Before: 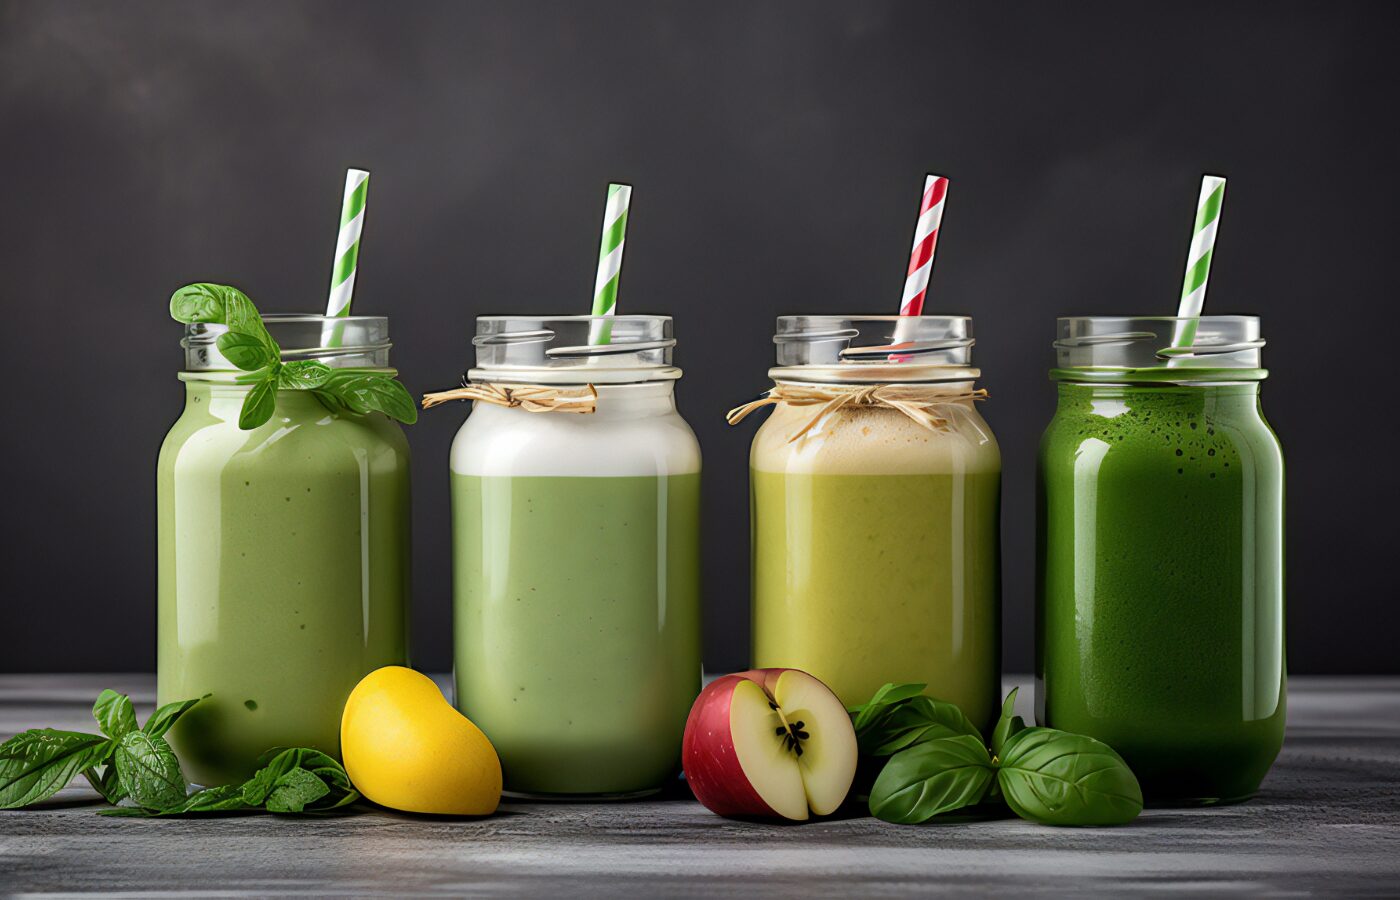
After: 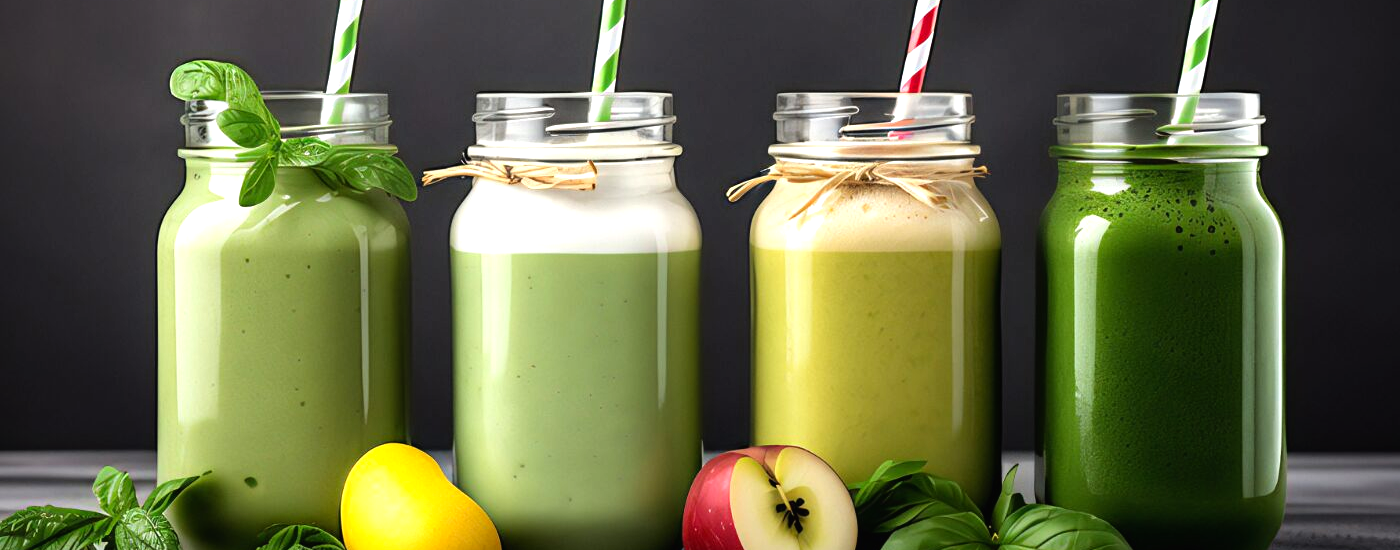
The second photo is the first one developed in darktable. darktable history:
tone equalizer: -8 EV -0.756 EV, -7 EV -0.699 EV, -6 EV -0.606 EV, -5 EV -0.404 EV, -3 EV 0.369 EV, -2 EV 0.6 EV, -1 EV 0.676 EV, +0 EV 0.755 EV
contrast brightness saturation: contrast -0.021, brightness -0.005, saturation 0.029
crop and rotate: top 24.887%, bottom 14.002%
